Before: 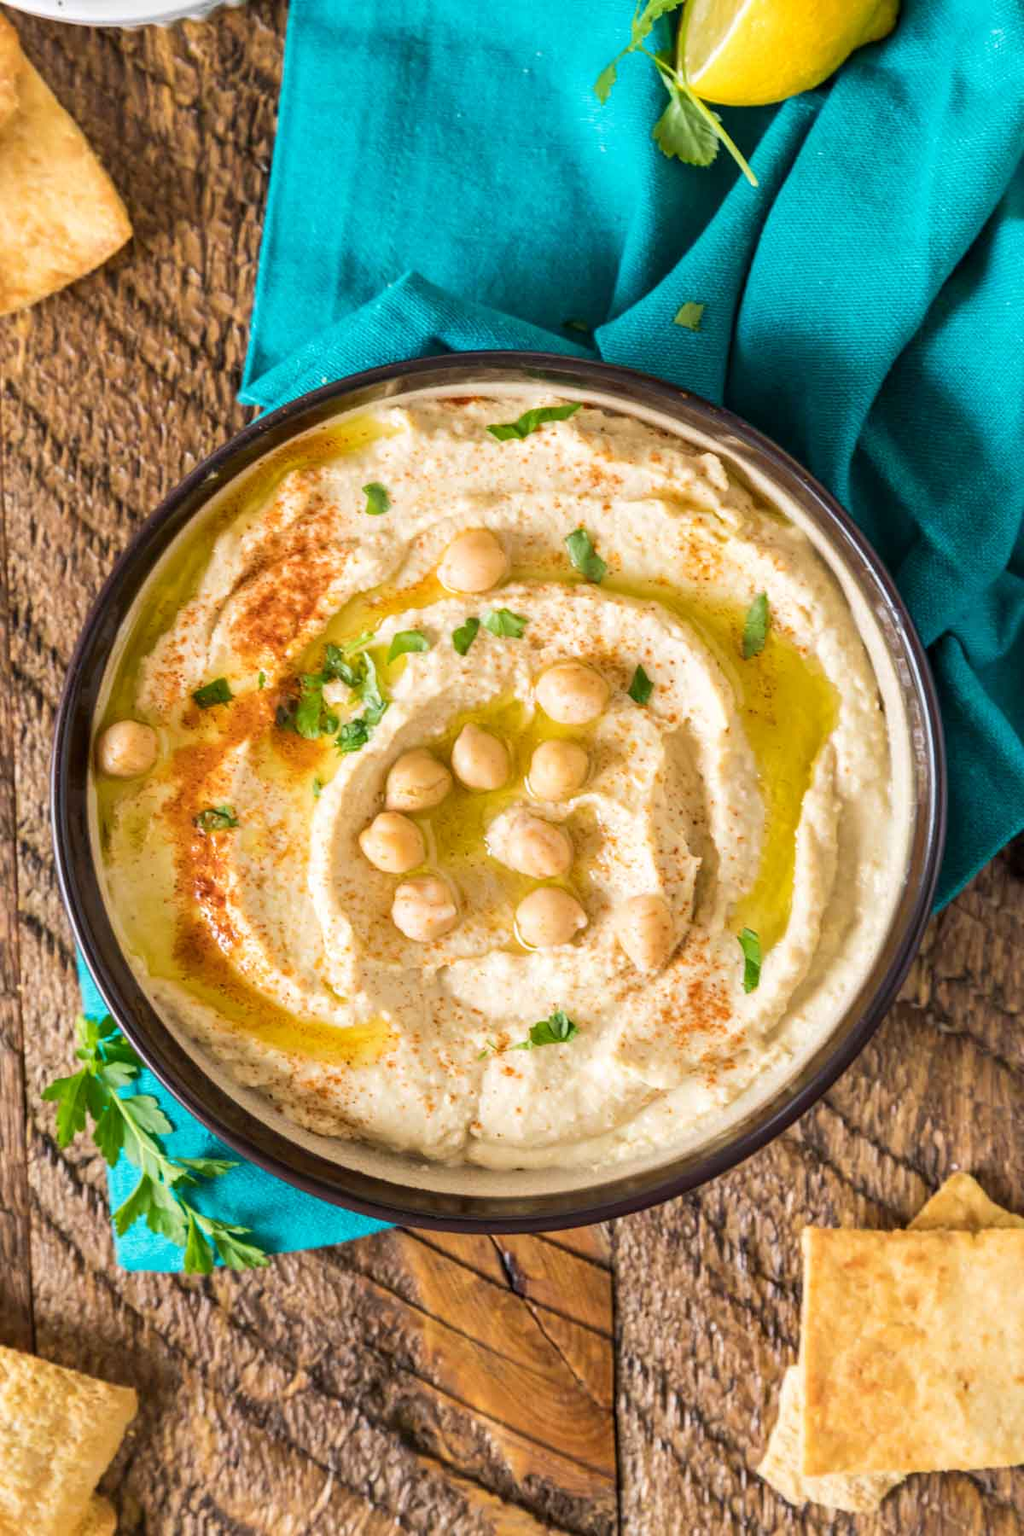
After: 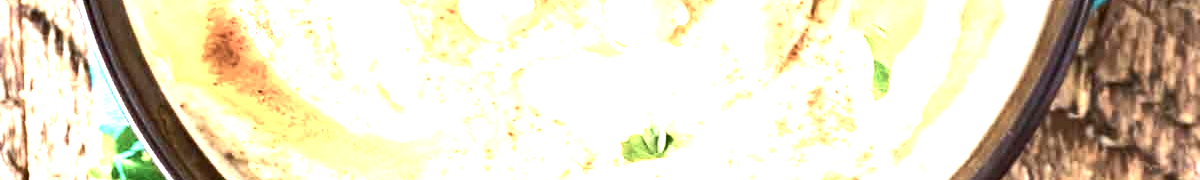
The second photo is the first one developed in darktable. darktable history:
exposure: black level correction 0, exposure 2 EV, compensate highlight preservation false
color balance rgb: perceptual saturation grading › highlights -31.88%, perceptual saturation grading › mid-tones 5.8%, perceptual saturation grading › shadows 18.12%, perceptual brilliance grading › highlights 3.62%, perceptual brilliance grading › mid-tones -18.12%, perceptual brilliance grading › shadows -41.3%
haze removal: compatibility mode true, adaptive false
crop and rotate: top 59.084%, bottom 30.916%
